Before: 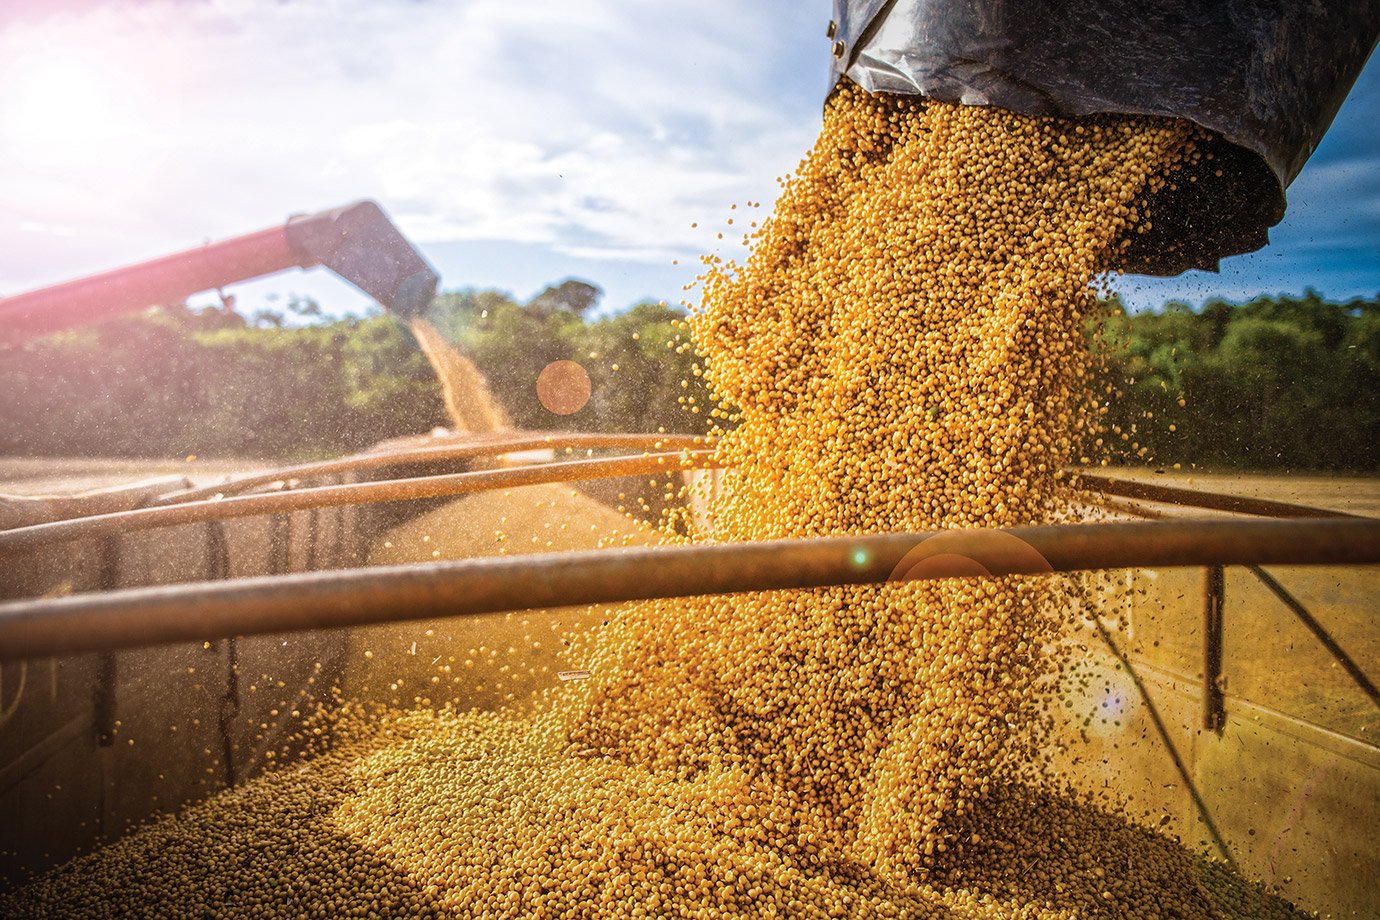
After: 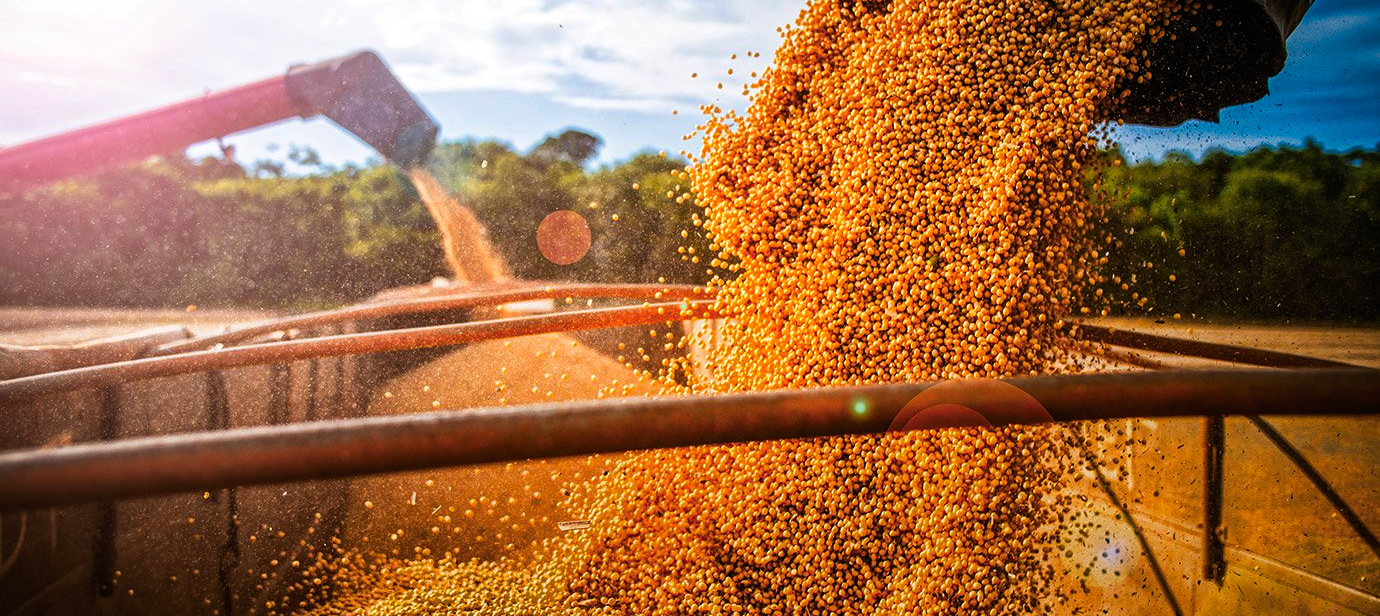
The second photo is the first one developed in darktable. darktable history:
crop: top 16.319%, bottom 16.698%
tone curve: curves: ch0 [(0, 0) (0.153, 0.056) (1, 1)], preserve colors none
color zones: curves: ch1 [(0.235, 0.558) (0.75, 0.5)]; ch2 [(0.25, 0.462) (0.749, 0.457)]
